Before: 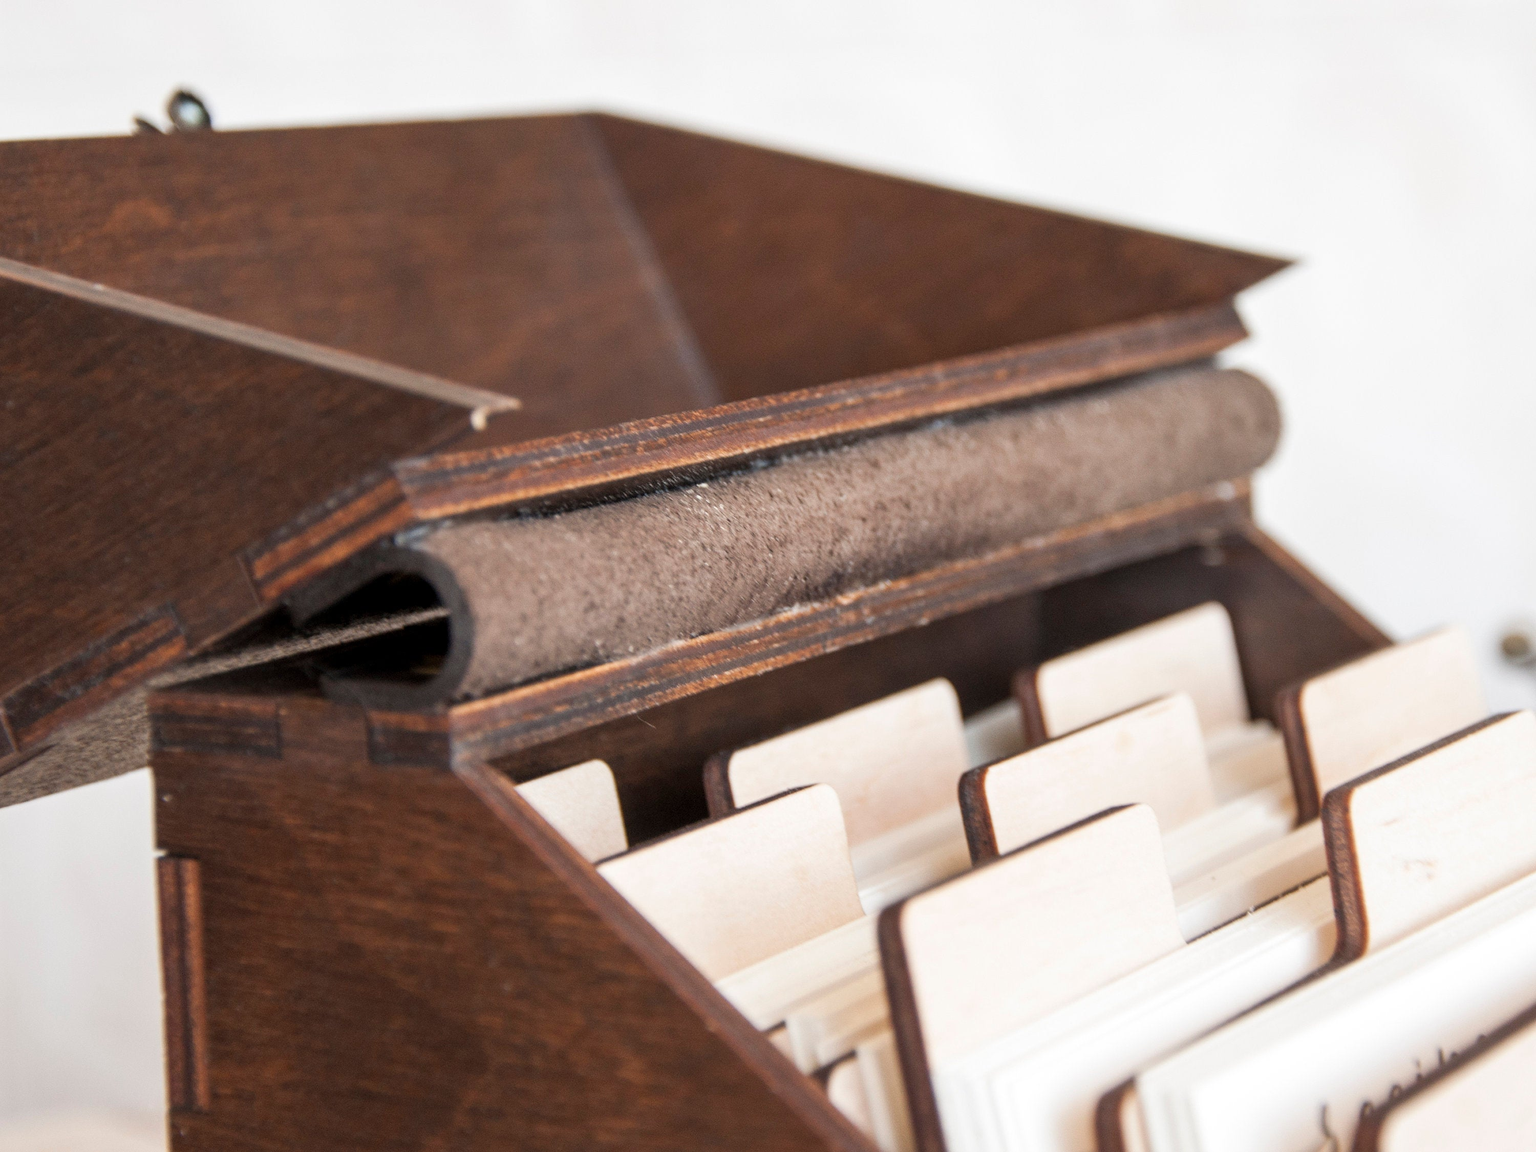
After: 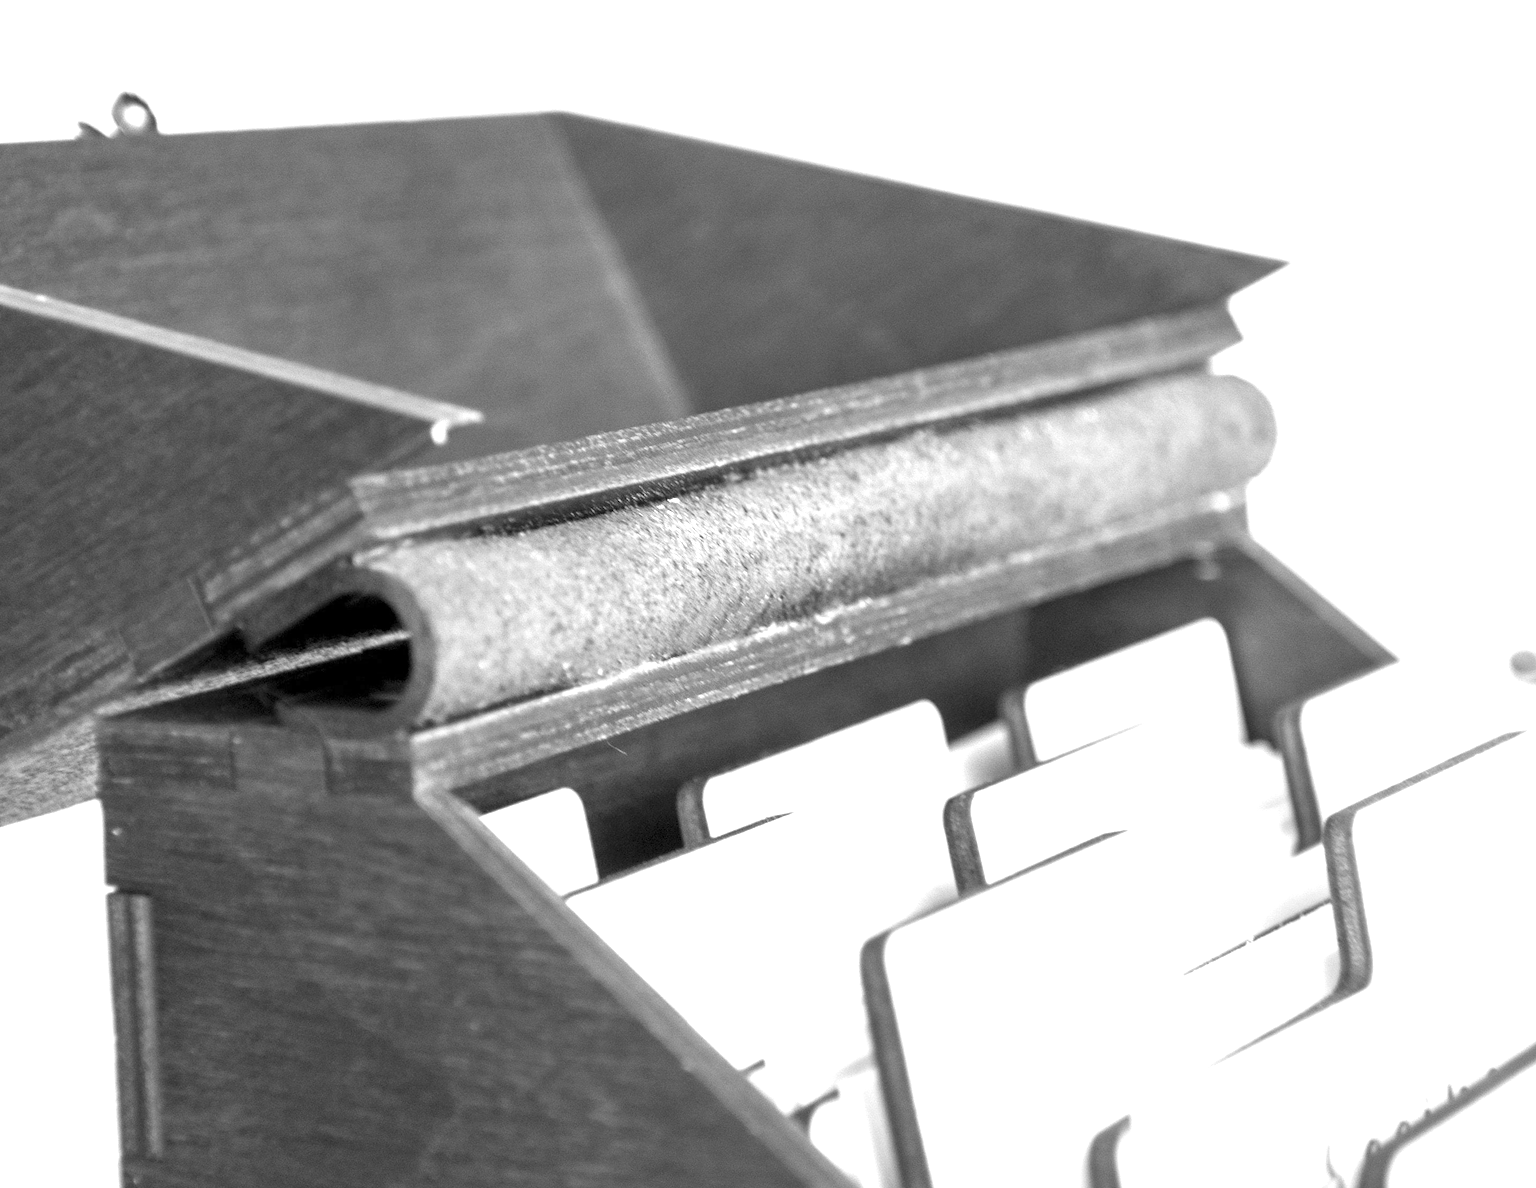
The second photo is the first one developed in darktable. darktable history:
rotate and perspective: rotation -0.45°, automatic cropping original format, crop left 0.008, crop right 0.992, crop top 0.012, crop bottom 0.988
tone equalizer: on, module defaults
levels: mode automatic, black 0.023%, white 99.97%, levels [0.062, 0.494, 0.925]
color balance rgb: perceptual saturation grading › global saturation 100%
monochrome: size 1
exposure: black level correction 0, exposure 1.45 EV, compensate exposure bias true, compensate highlight preservation false
crop and rotate: left 3.238%
